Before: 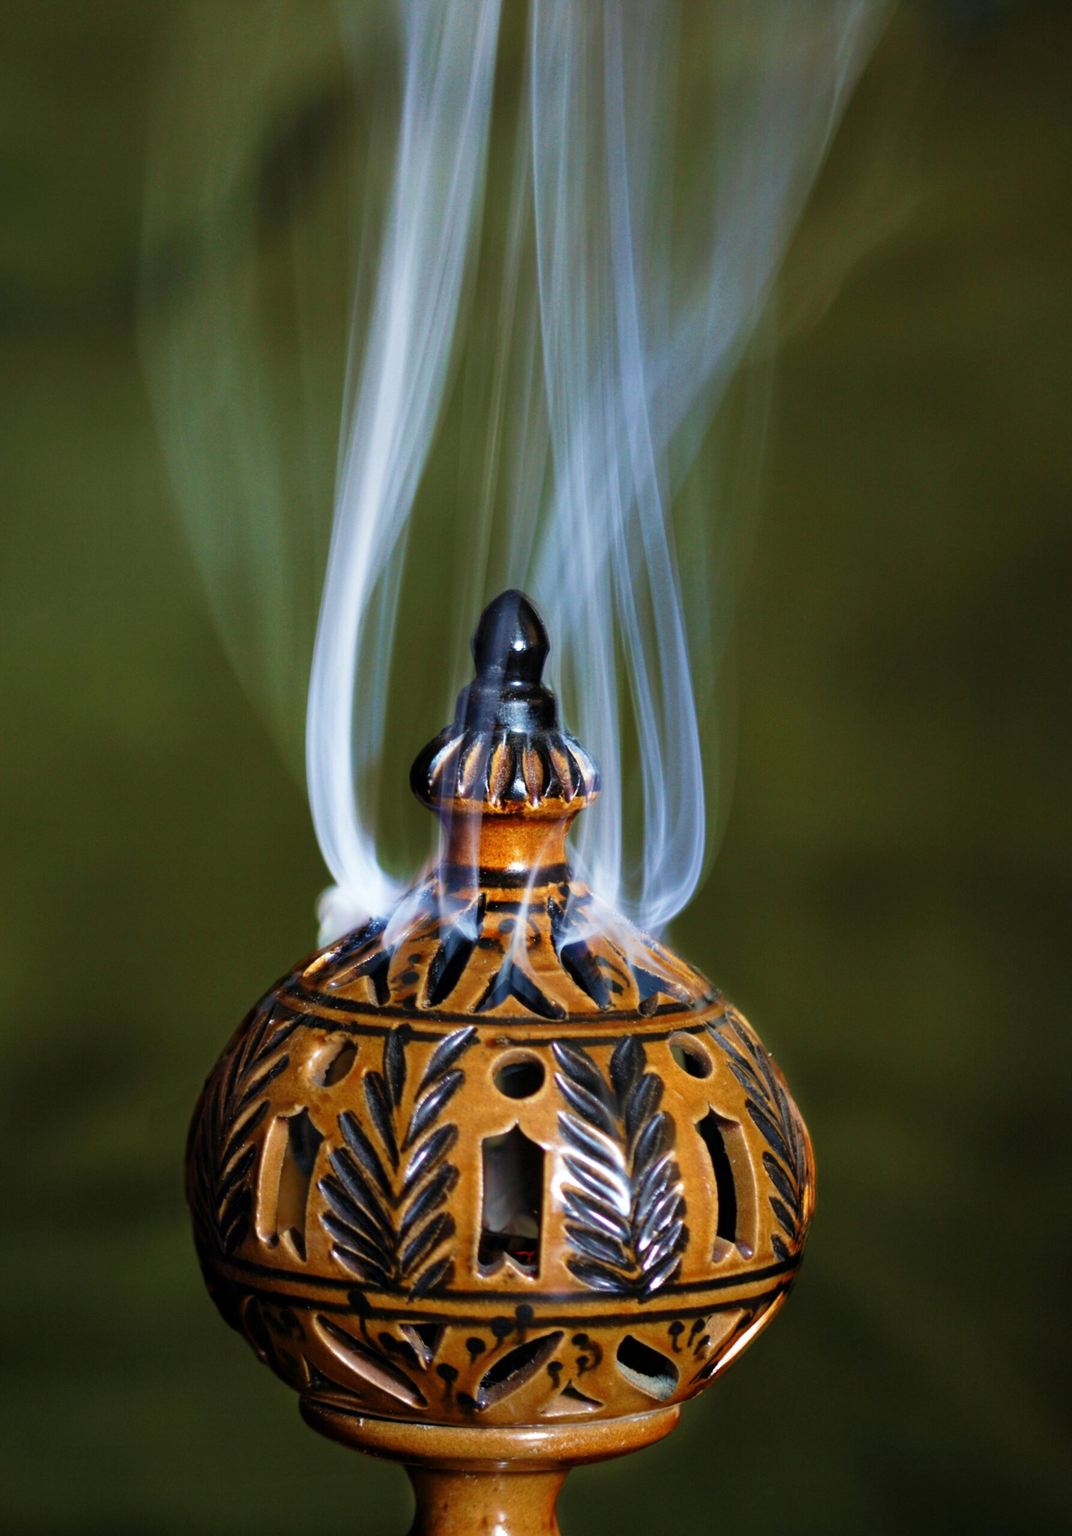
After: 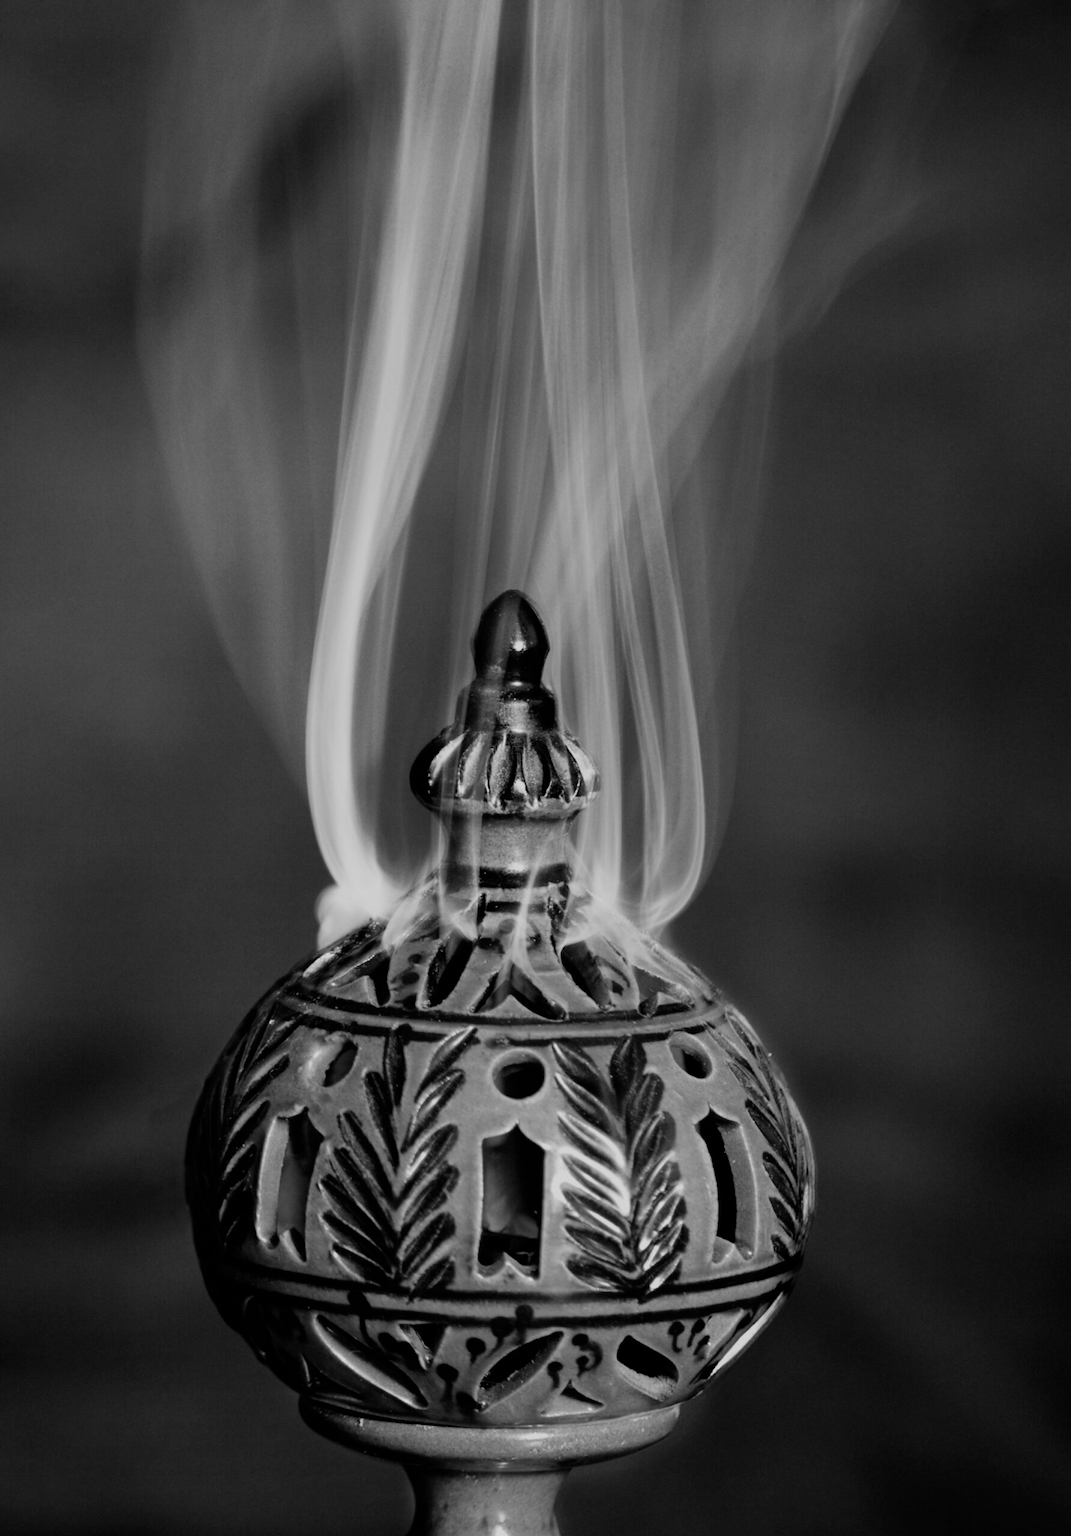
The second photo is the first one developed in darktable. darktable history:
filmic rgb: black relative exposure -7.65 EV, white relative exposure 4.56 EV, hardness 3.61
monochrome: on, module defaults
white balance: emerald 1
